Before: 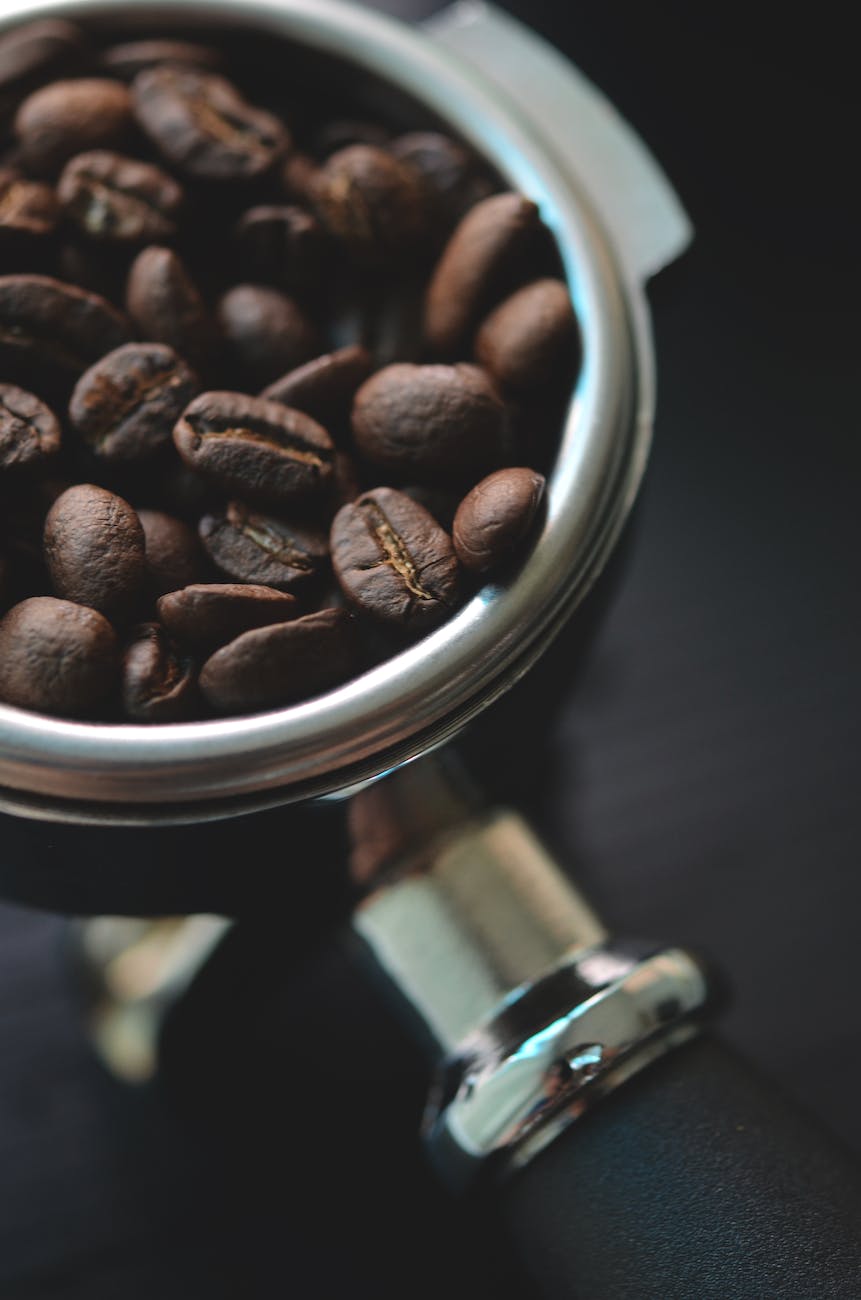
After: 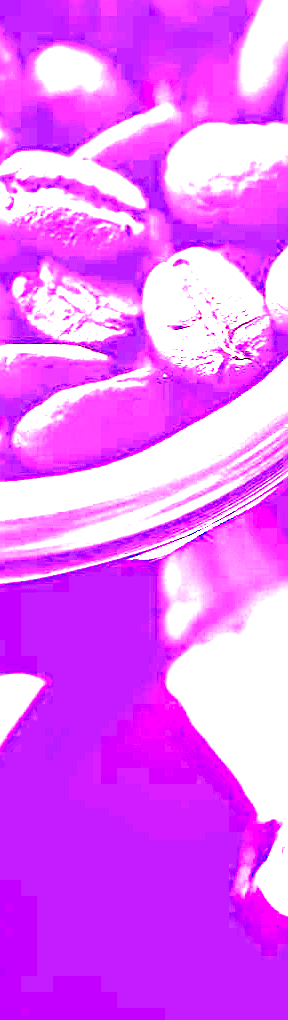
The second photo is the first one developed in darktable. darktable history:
crop and rotate: left 21.77%, top 18.528%, right 44.676%, bottom 2.997%
contrast brightness saturation: contrast 0.06, brightness -0.01, saturation -0.23
white balance: red 8, blue 8
sharpen: on, module defaults
tone curve: curves: ch0 [(0, 0) (0.003, 0.002) (0.011, 0.009) (0.025, 0.021) (0.044, 0.037) (0.069, 0.058) (0.1, 0.084) (0.136, 0.114) (0.177, 0.149) (0.224, 0.188) (0.277, 0.232) (0.335, 0.281) (0.399, 0.341) (0.468, 0.416) (0.543, 0.496) (0.623, 0.574) (0.709, 0.659) (0.801, 0.754) (0.898, 0.876) (1, 1)], preserve colors none
exposure: black level correction 0, exposure 0.7 EV, compensate exposure bias true, compensate highlight preservation false
color calibration: illuminant as shot in camera, x 0.462, y 0.419, temperature 2651.64 K
